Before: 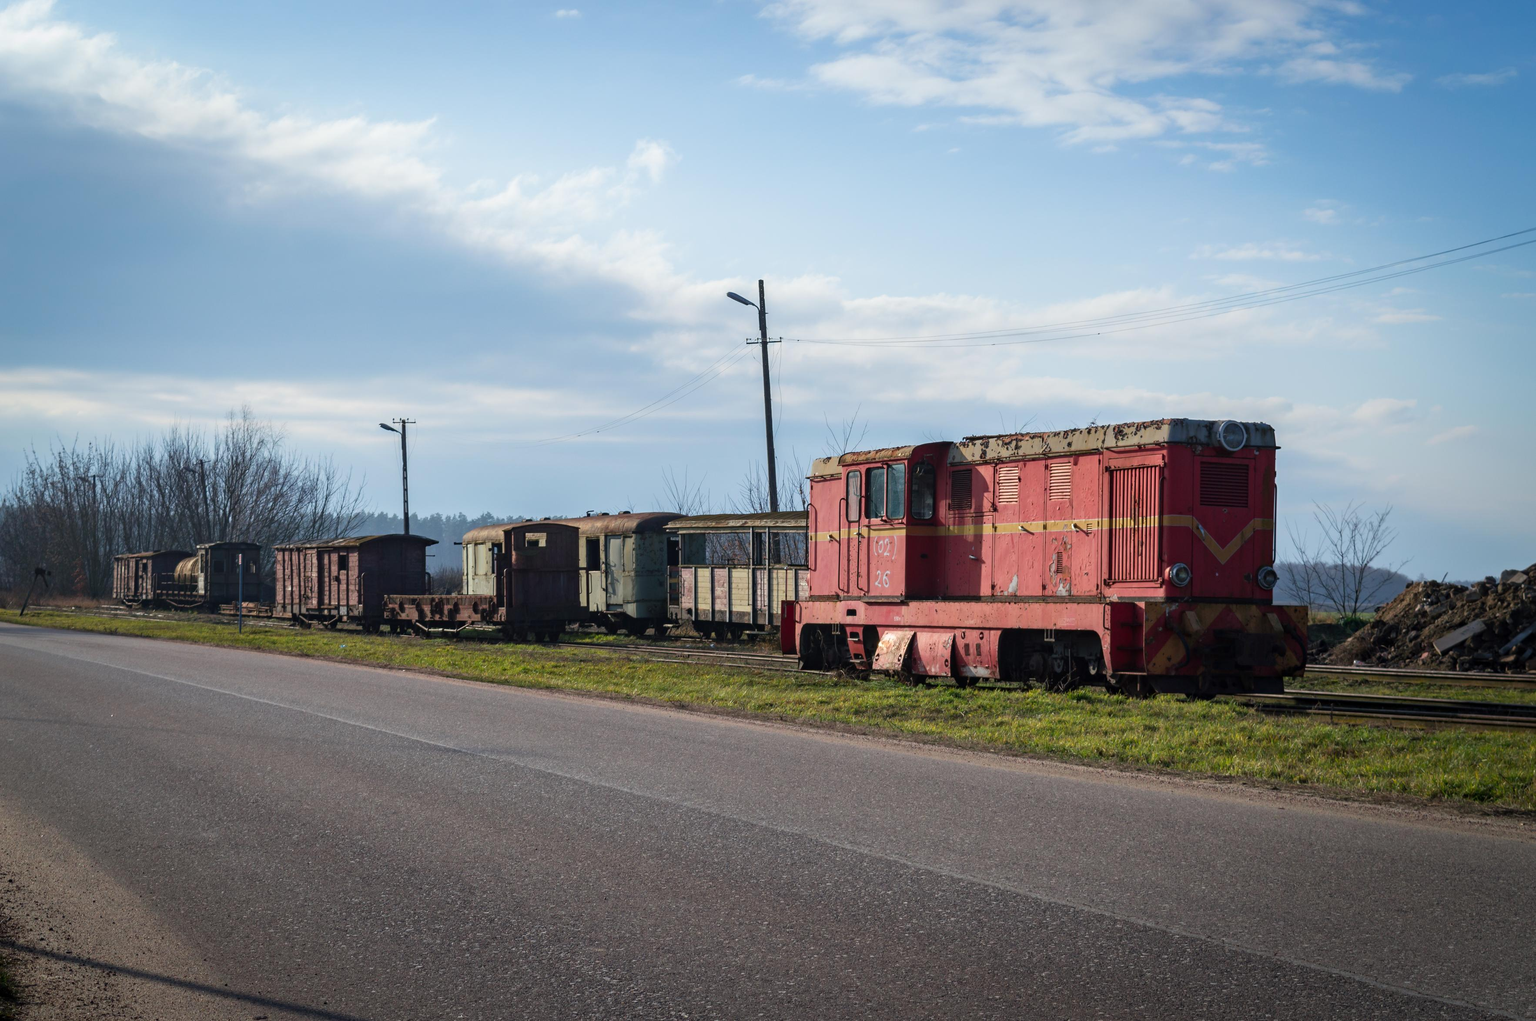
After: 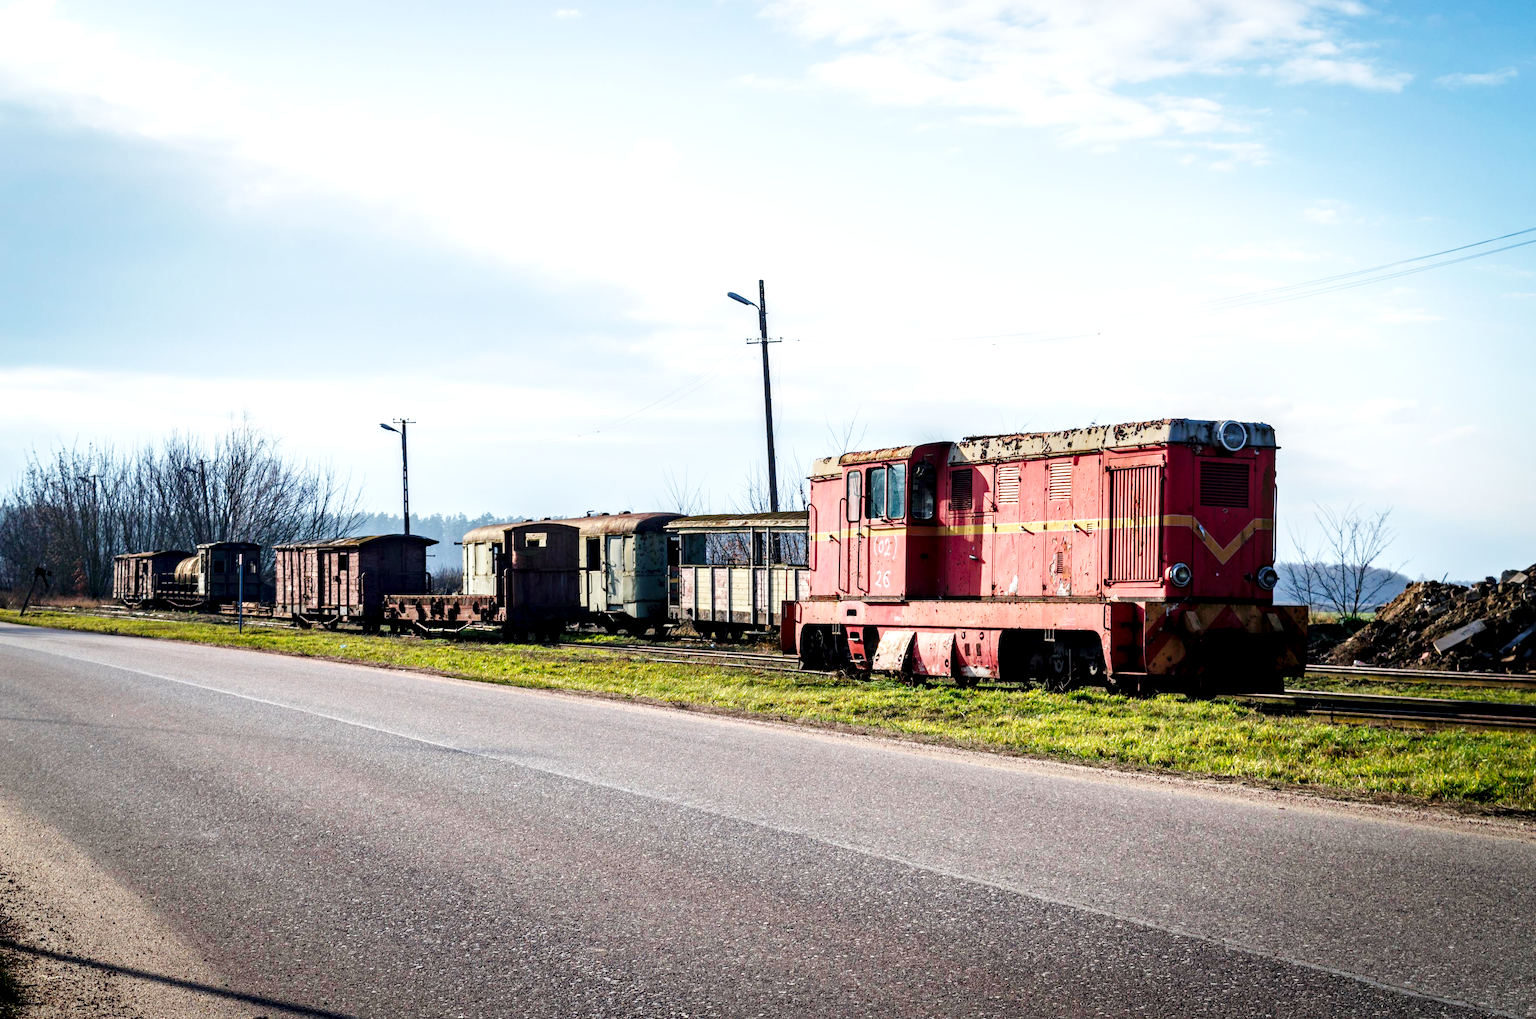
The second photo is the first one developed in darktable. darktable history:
crop: top 0.05%, bottom 0.098%
base curve: curves: ch0 [(0, 0.003) (0.001, 0.002) (0.006, 0.004) (0.02, 0.022) (0.048, 0.086) (0.094, 0.234) (0.162, 0.431) (0.258, 0.629) (0.385, 0.8) (0.548, 0.918) (0.751, 0.988) (1, 1)], preserve colors none
local contrast: detail 135%, midtone range 0.75
